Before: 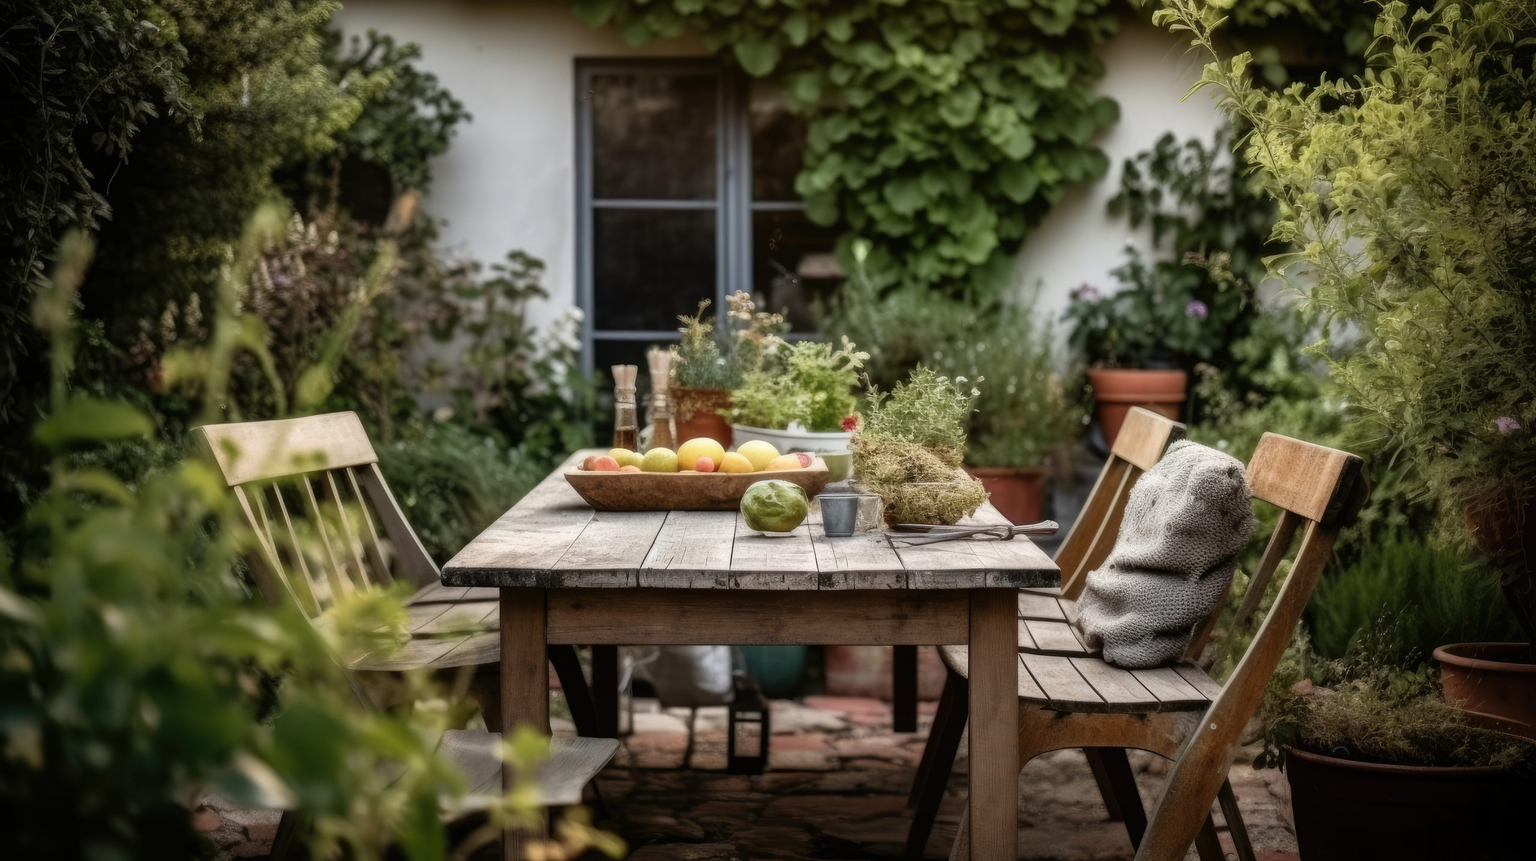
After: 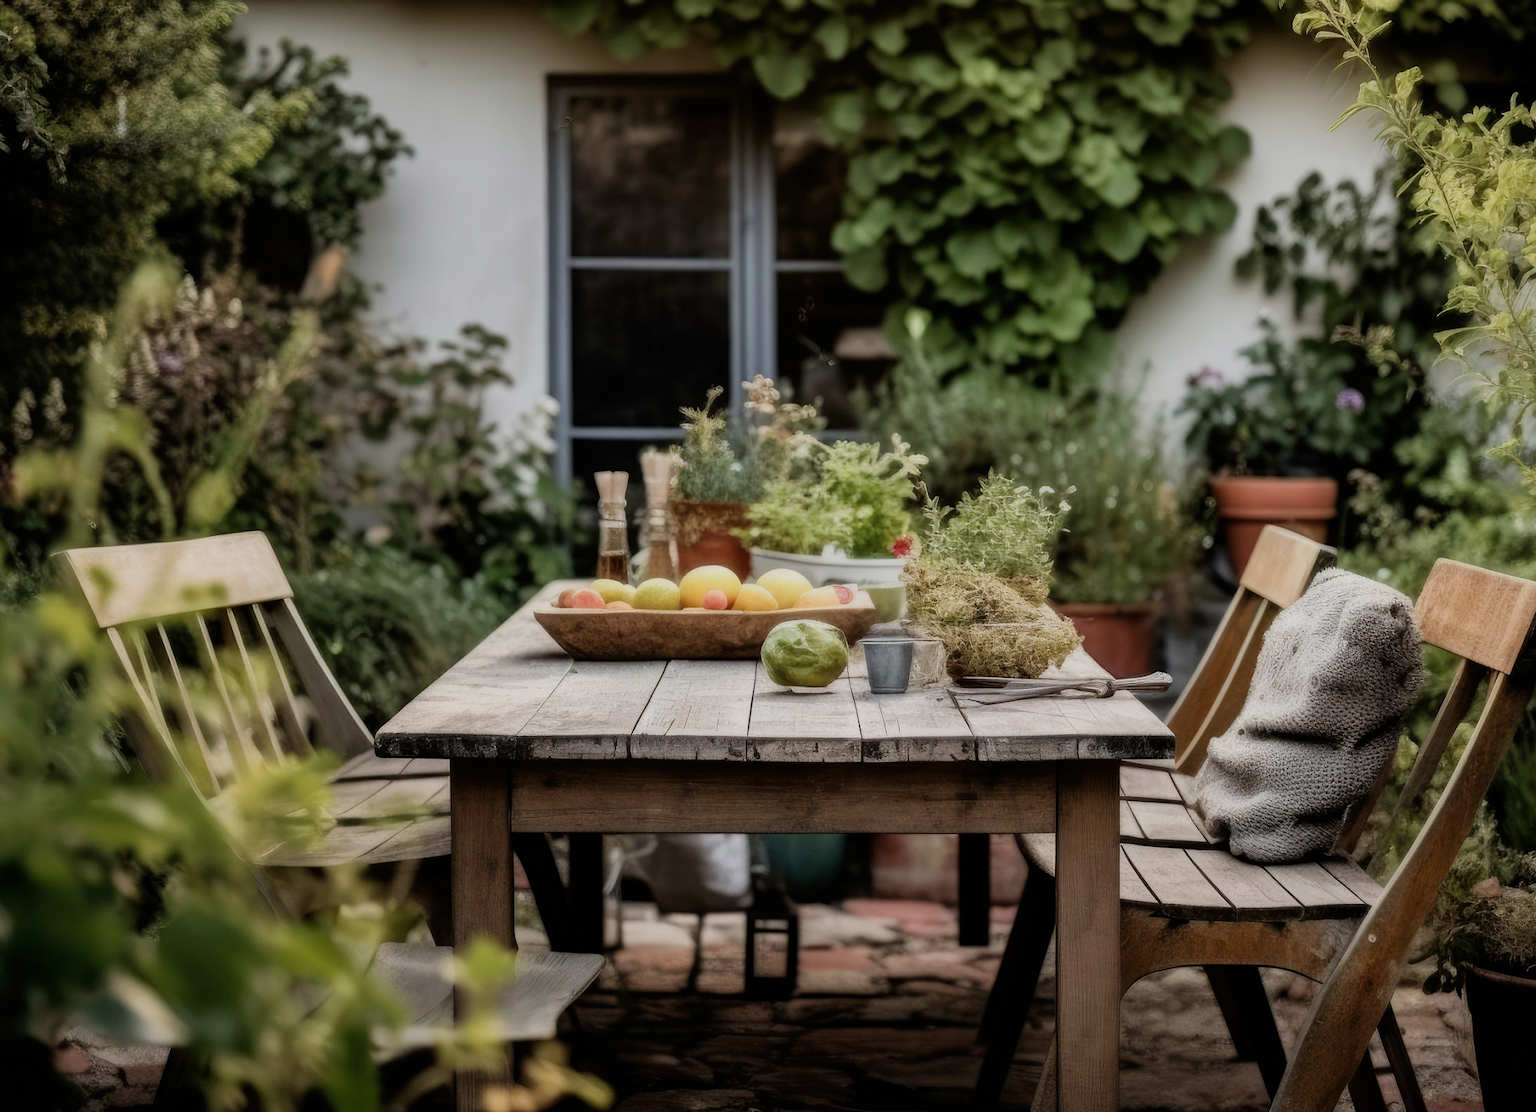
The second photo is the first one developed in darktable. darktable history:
bloom: size 15%, threshold 97%, strength 7%
crop: left 9.88%, right 12.664%
filmic rgb: hardness 4.17
